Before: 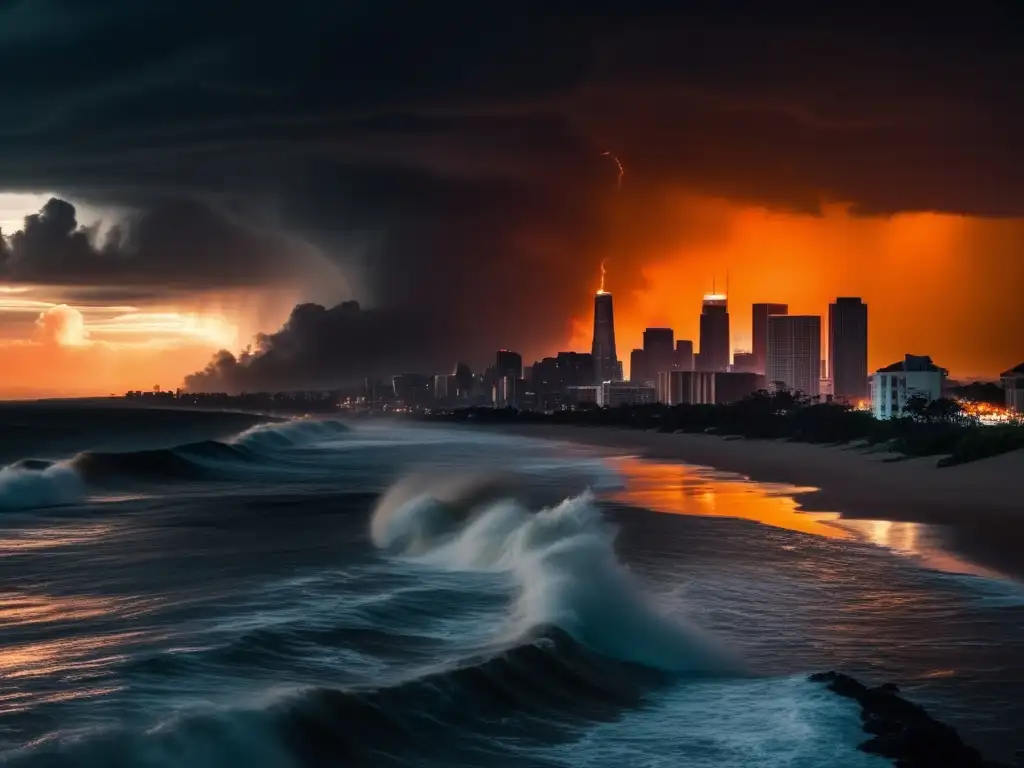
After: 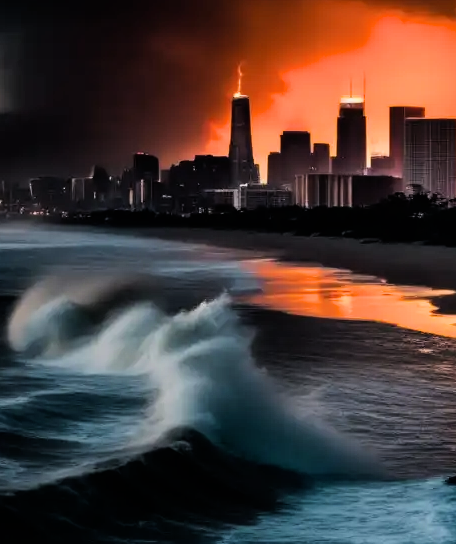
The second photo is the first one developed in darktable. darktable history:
exposure: black level correction 0, exposure 0.499 EV, compensate highlight preservation false
crop: left 35.524%, top 25.726%, right 19.943%, bottom 3.377%
filmic rgb: black relative exposure -7.98 EV, white relative exposure 4.03 EV, threshold 5.98 EV, hardness 4.18, contrast 1.373, enable highlight reconstruction true
